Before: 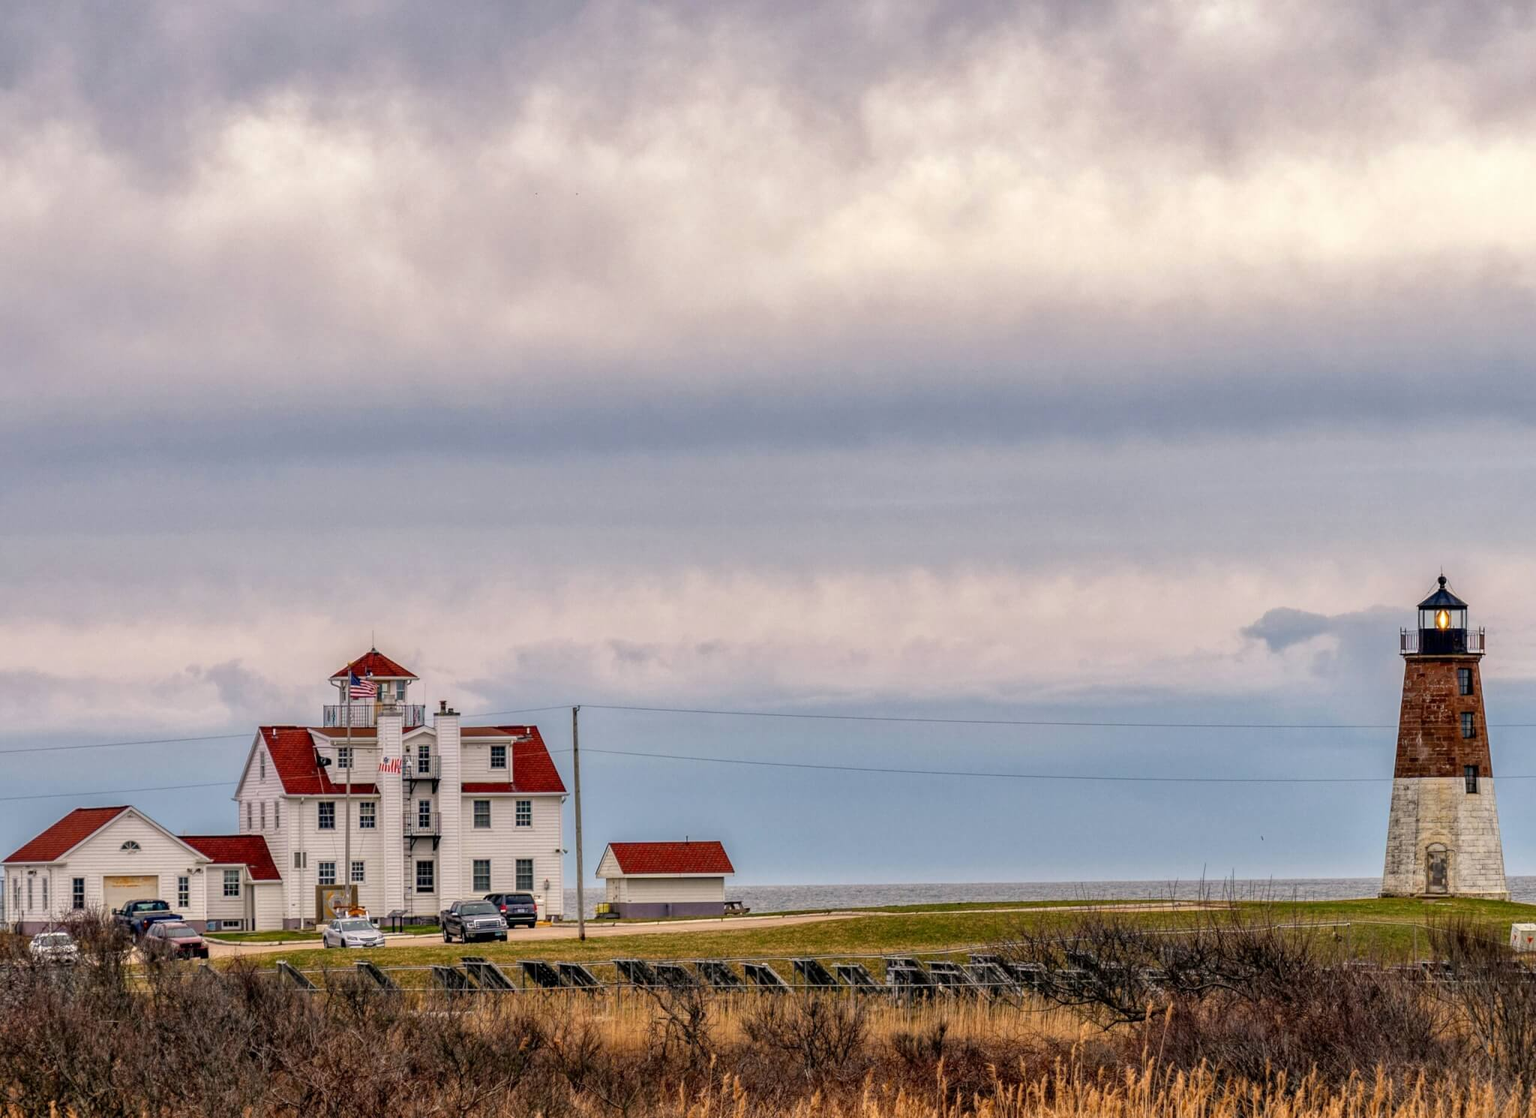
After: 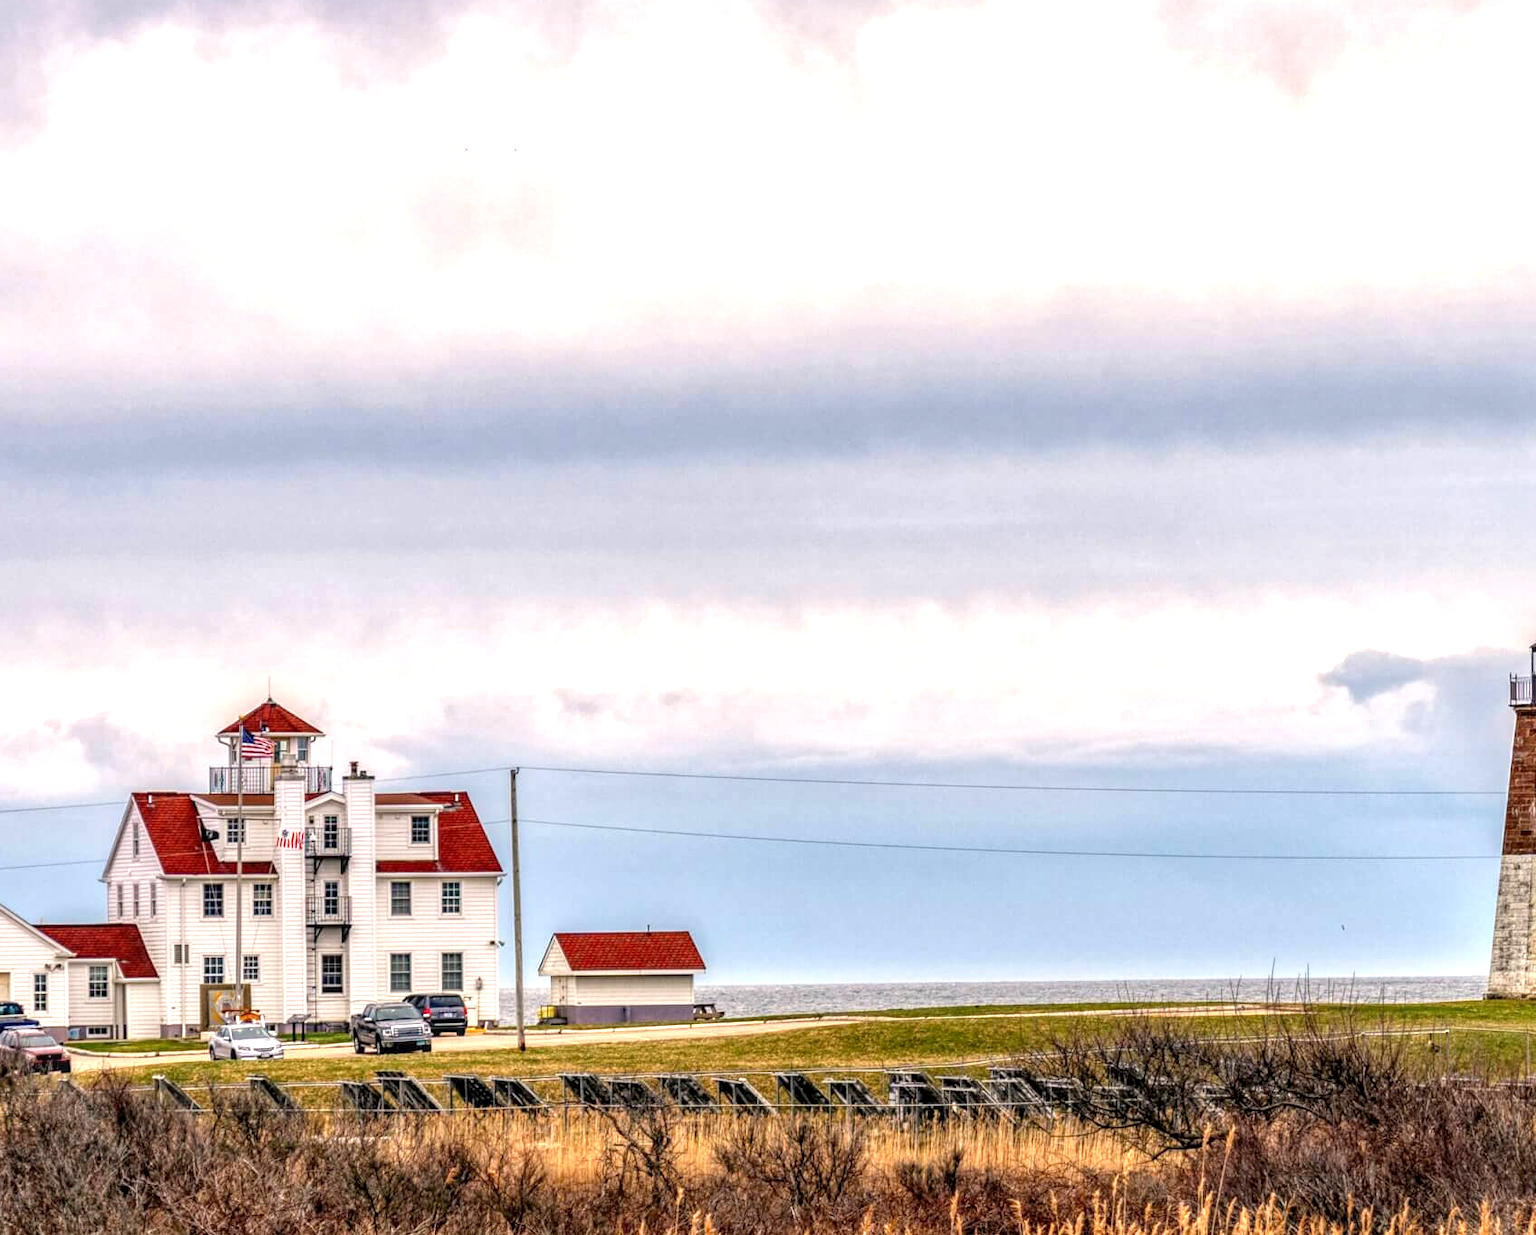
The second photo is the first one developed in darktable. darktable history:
crop: left 9.807%, top 6.259%, right 7.334%, bottom 2.177%
exposure: black level correction 0.001, exposure 0.955 EV, compensate exposure bias true, compensate highlight preservation false
local contrast: on, module defaults
